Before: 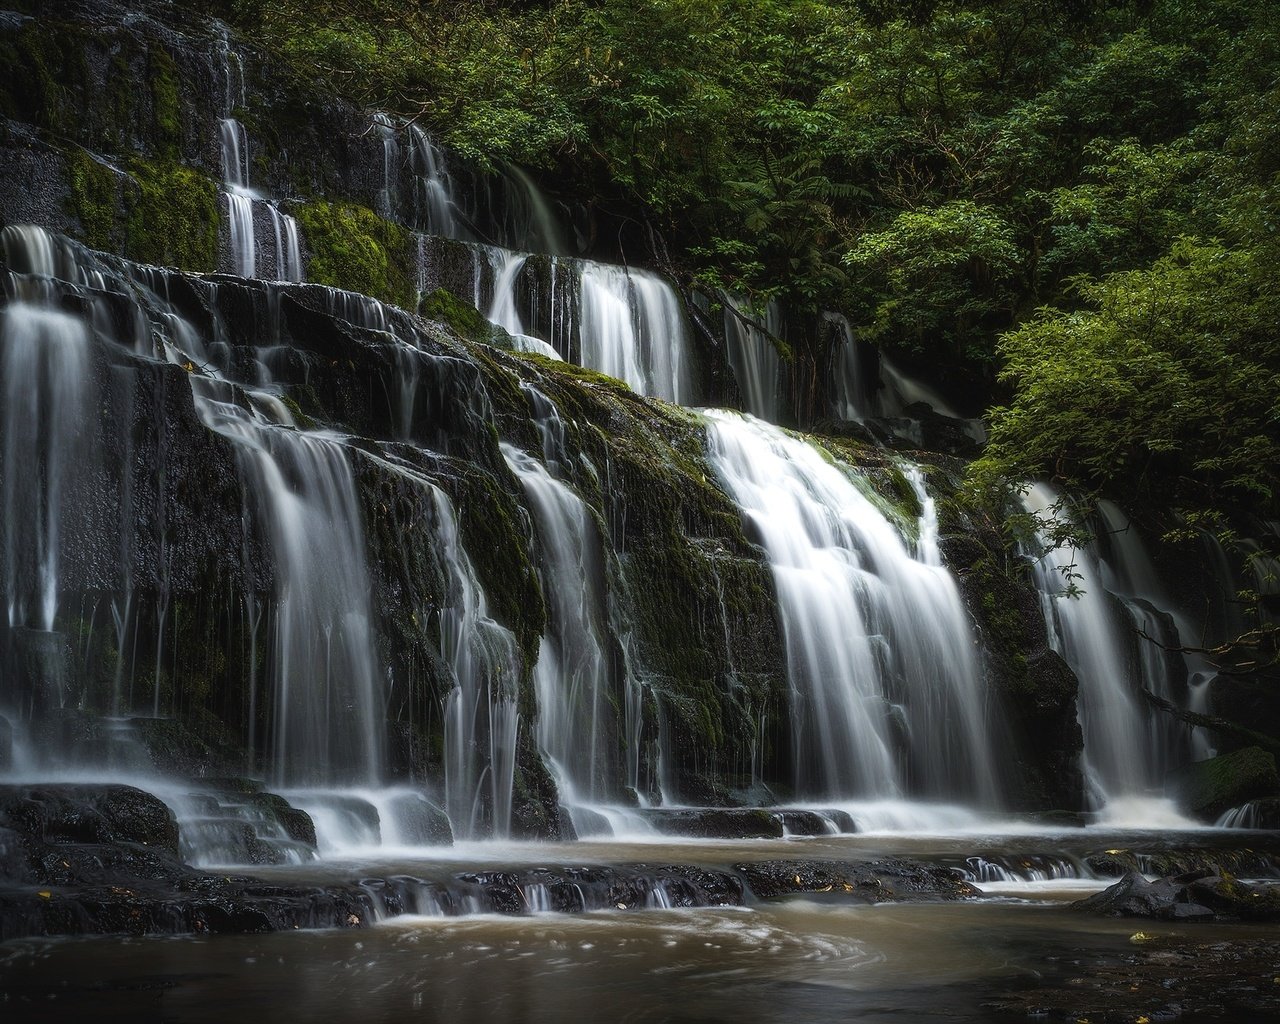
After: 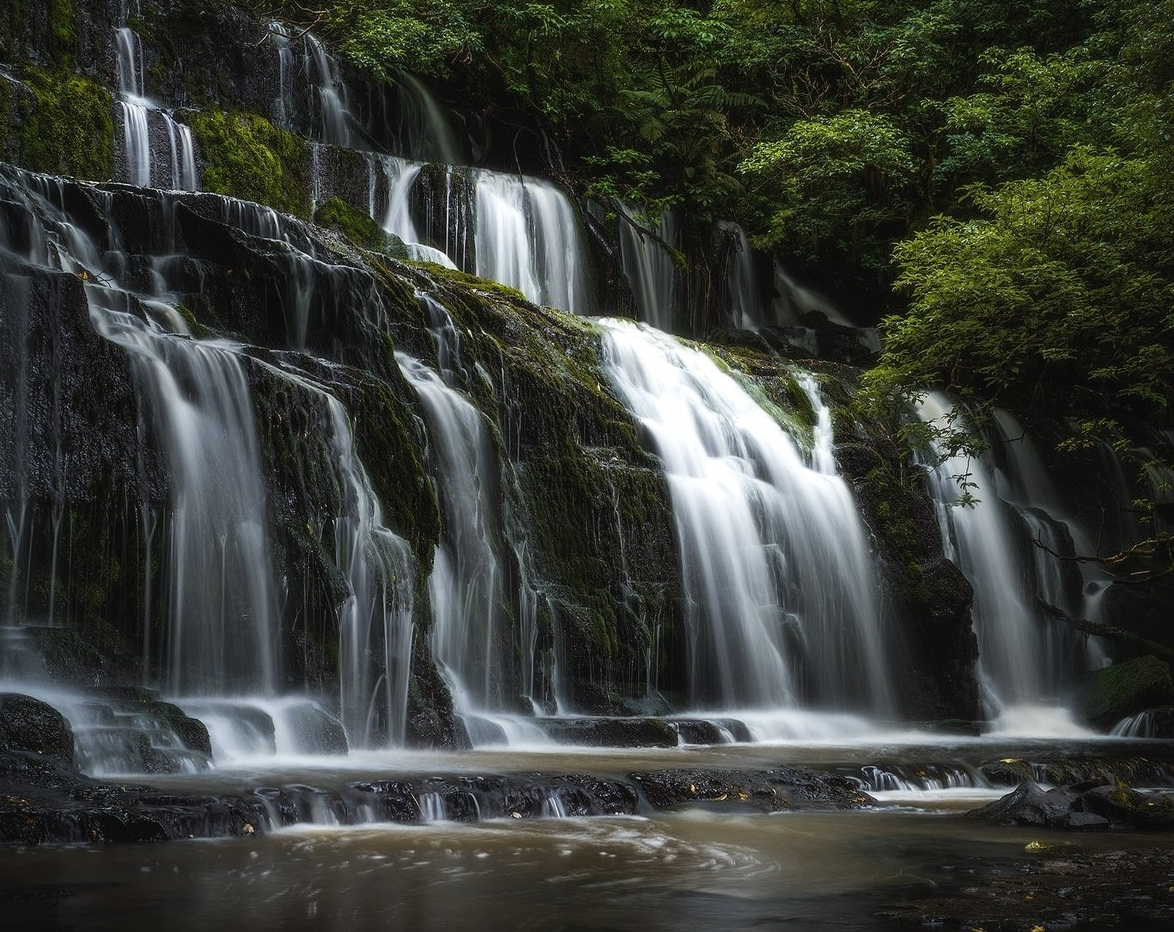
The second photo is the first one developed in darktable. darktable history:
crop and rotate: left 8.246%, top 8.935%
